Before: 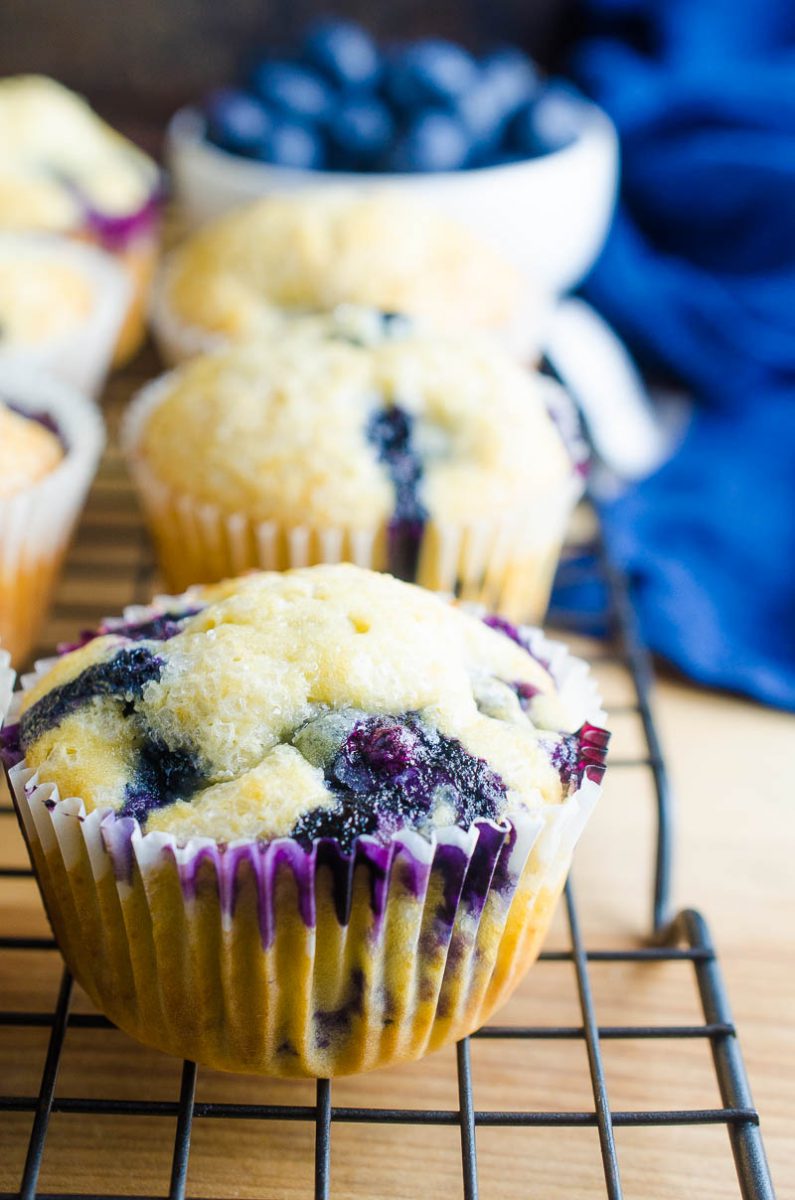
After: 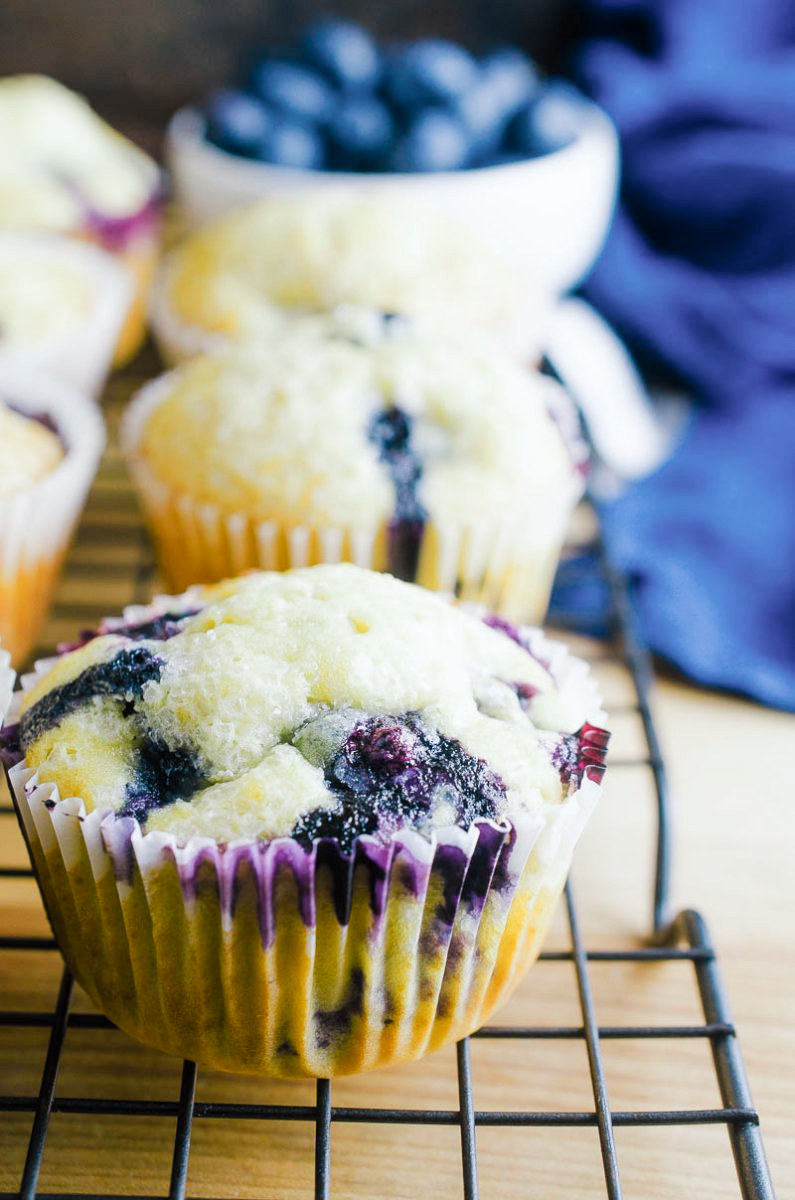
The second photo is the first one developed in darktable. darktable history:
tone curve: curves: ch0 [(0, 0) (0.003, 0.003) (0.011, 0.011) (0.025, 0.025) (0.044, 0.044) (0.069, 0.069) (0.1, 0.099) (0.136, 0.135) (0.177, 0.176) (0.224, 0.223) (0.277, 0.275) (0.335, 0.333) (0.399, 0.396) (0.468, 0.465) (0.543, 0.539) (0.623, 0.62) (0.709, 0.707) (0.801, 0.799) (0.898, 0.897) (1, 1)], preserve colors none
color look up table: target L [96.91, 94.35, 92.03, 94.48, 91.56, 86.12, 66.24, 71.07, 67.72, 61.15, 54.27, 43.56, 30.94, 5.55, 200, 83.23, 79.18, 70.61, 61.28, 60.5, 55.27, 56.2, 50.06, 48.46, 37.11, 34.03, 28.68, 3.756, 0.078, 85.98, 78.85, 76.06, 70.6, 63.71, 76.37, 54.64, 57.64, 65.07, 54.33, 46.51, 39.75, 39.28, 7.048, 2.799, 91.26, 84.7, 66.33, 57.79, 19.3], target a [-7.082, -18.01, -20.31, -6.487, -17.45, -24.89, -44.28, -17.71, -21.32, -6.406, -32.39, -21.64, -32.71, -8.249, 0, 3.709, 20.62, 41.5, 44.18, 5.494, 66.13, 26.49, 64.01, 32.07, 15.02, -3.807, 38.9, 11.83, 0.375, 24.57, 11.43, 12.89, 50.13, 31.2, 35.1, 59.15, 35.34, 17.25, 2.956, 7.804, 36.96, 33.32, 24.97, 6.943, 0.613, -18.04, -14.99, -22.97, -11.16], target b [9.645, 35.66, 21.79, 27.17, -1.565, 6.477, 31.89, 57.49, 5.008, 2.426, 32.97, -0.523, 21.71, 6.832, 0, 66.6, 34.35, 18.28, 69.13, 60.72, 49.99, 24.86, 16.07, 57.18, 9.983, 40.71, 40.31, 4.237, -0.283, -15.38, -2.339, -30.97, -24.54, -6.426, -28.43, -13.32, -27.21, -48.82, -47.25, -24.83, 3.951, -72.02, -47.44, -5.744, -9.978, -7.613, -33.53, -16.58, -14.76], num patches 49
